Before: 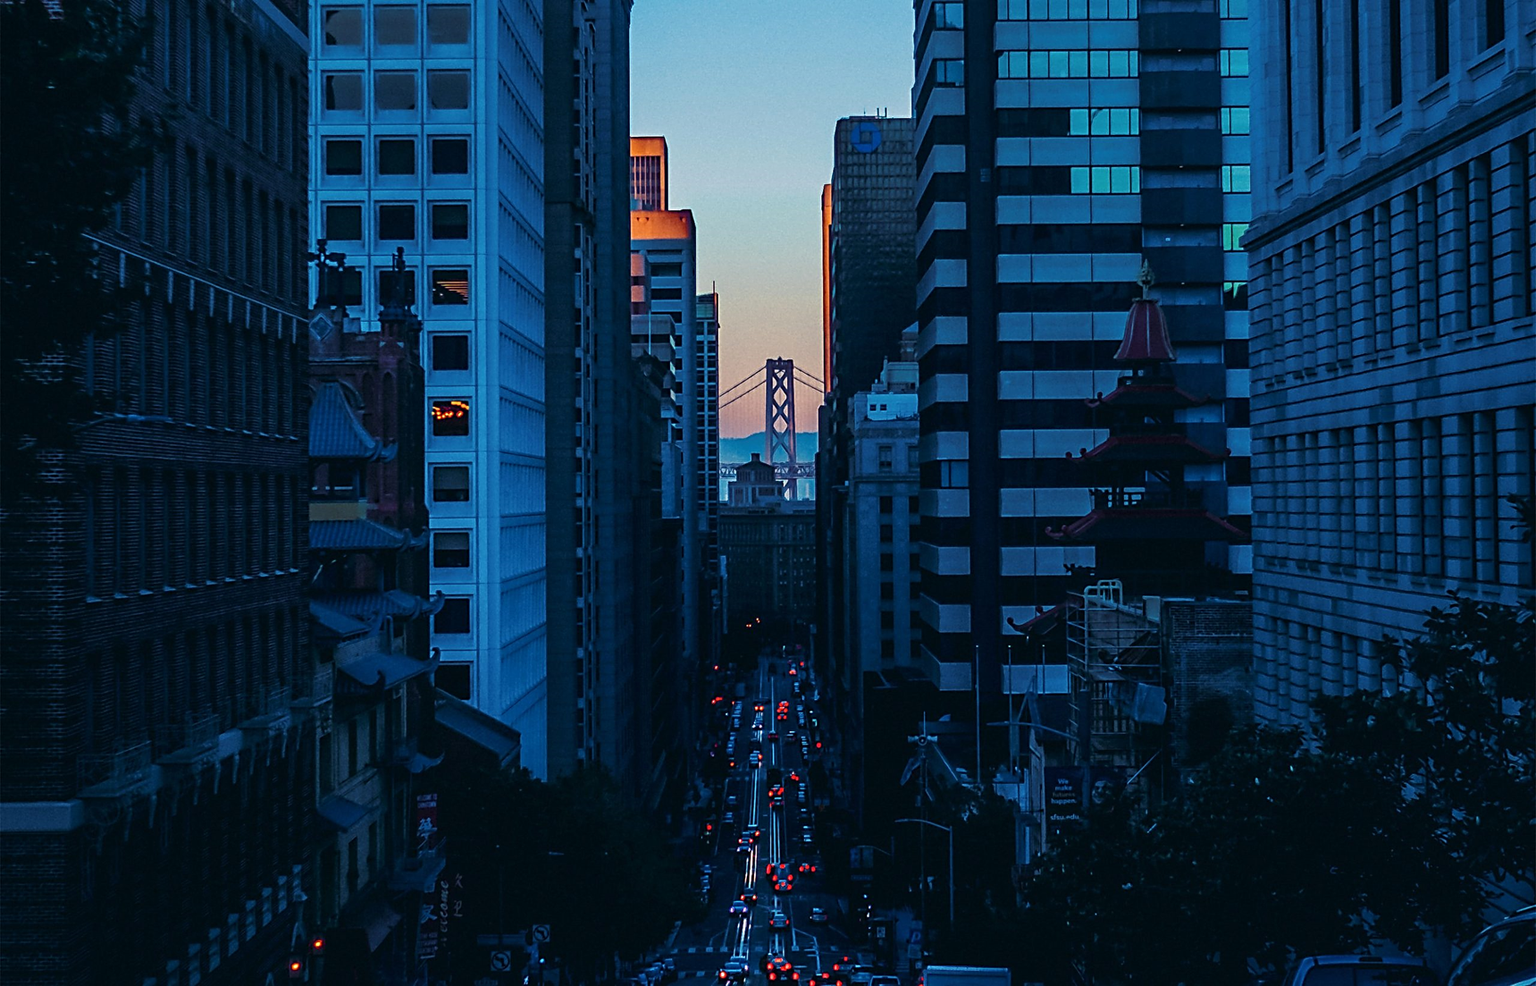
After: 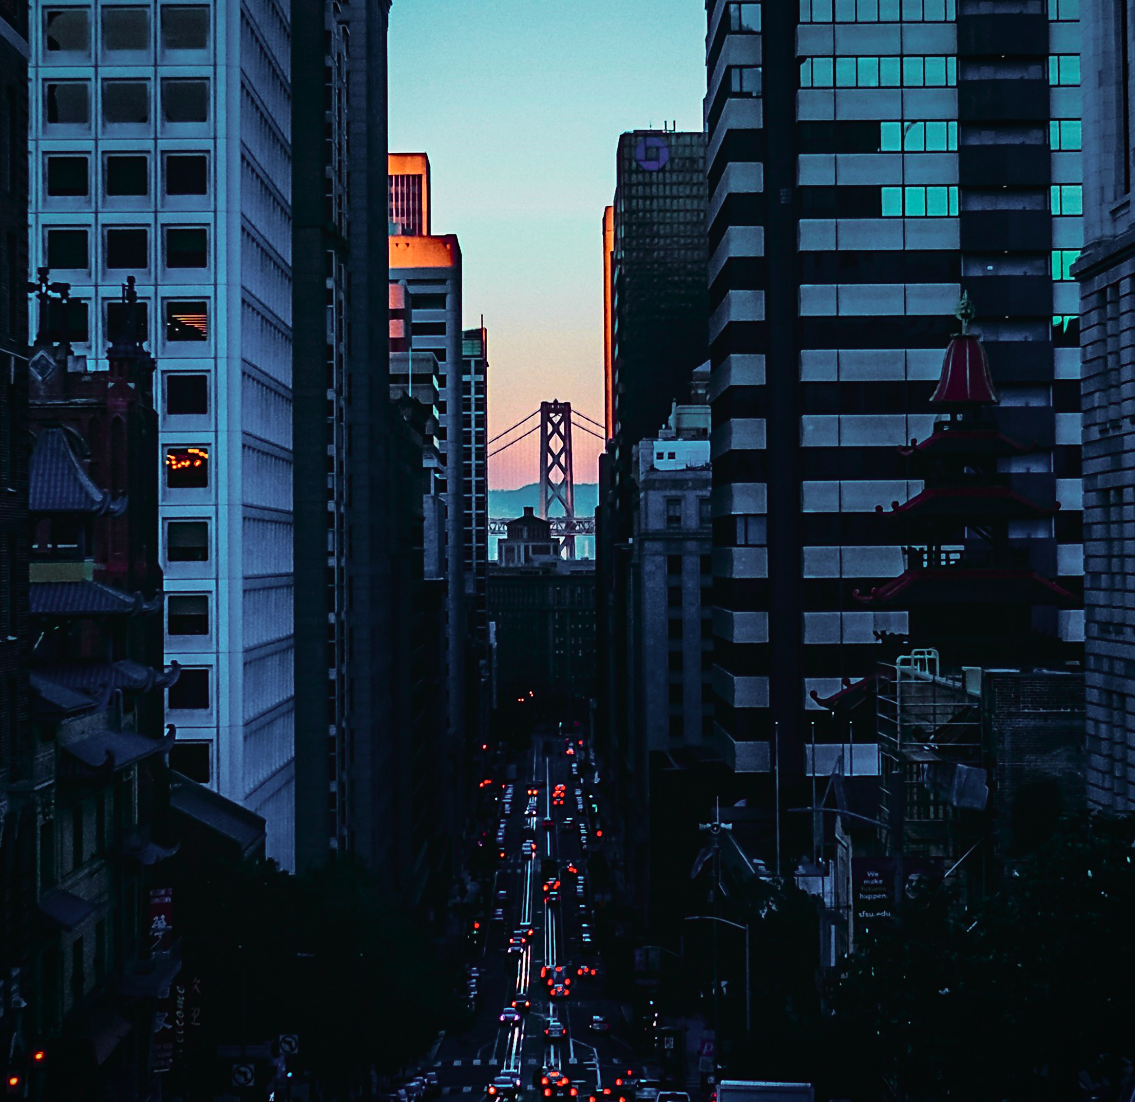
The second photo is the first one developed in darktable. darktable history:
vignetting: fall-off start 80.87%, fall-off radius 61.59%, brightness -0.384, saturation 0.007, center (0, 0.007), automatic ratio true, width/height ratio 1.418
tone curve: curves: ch0 [(0, 0.014) (0.17, 0.099) (0.392, 0.438) (0.725, 0.828) (0.872, 0.918) (1, 0.981)]; ch1 [(0, 0) (0.402, 0.36) (0.489, 0.491) (0.5, 0.503) (0.515, 0.52) (0.545, 0.574) (0.615, 0.662) (0.701, 0.725) (1, 1)]; ch2 [(0, 0) (0.42, 0.458) (0.485, 0.499) (0.503, 0.503) (0.531, 0.542) (0.561, 0.594) (0.644, 0.694) (0.717, 0.753) (1, 0.991)], color space Lab, independent channels
crop and rotate: left 18.442%, right 15.508%
